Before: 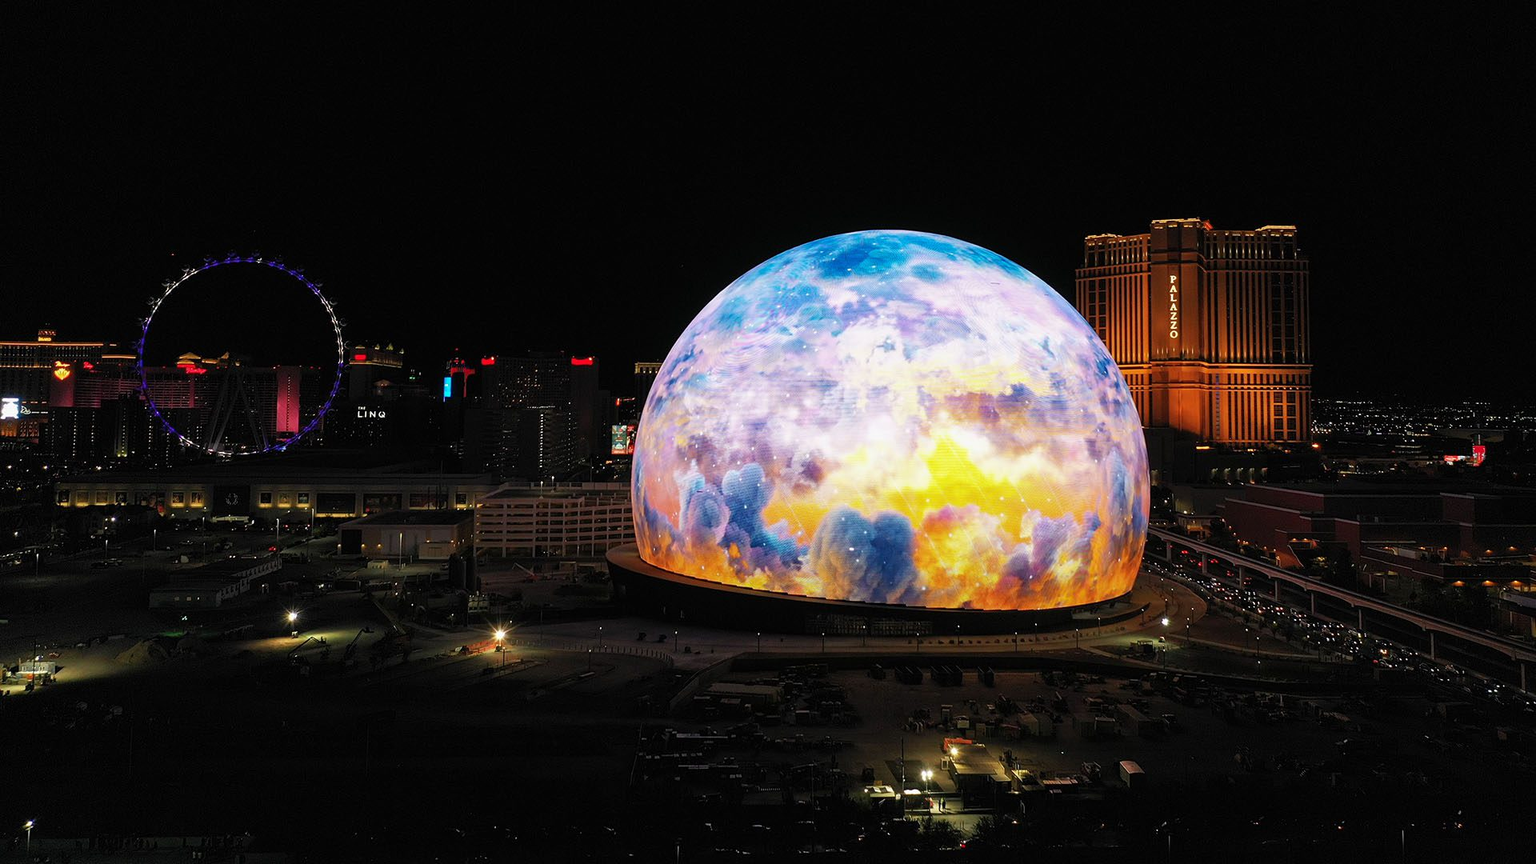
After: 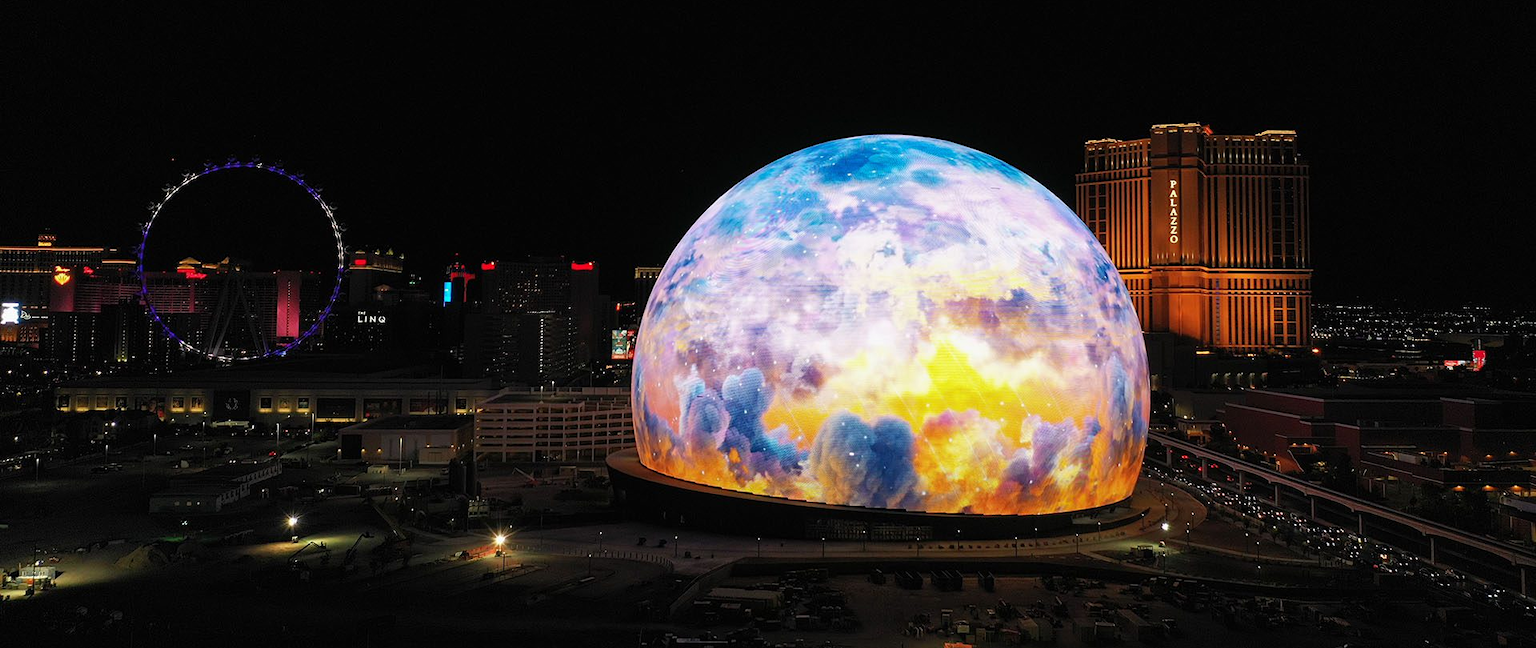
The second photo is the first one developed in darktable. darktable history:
tone equalizer: on, module defaults
white balance: emerald 1
crop: top 11.038%, bottom 13.962%
